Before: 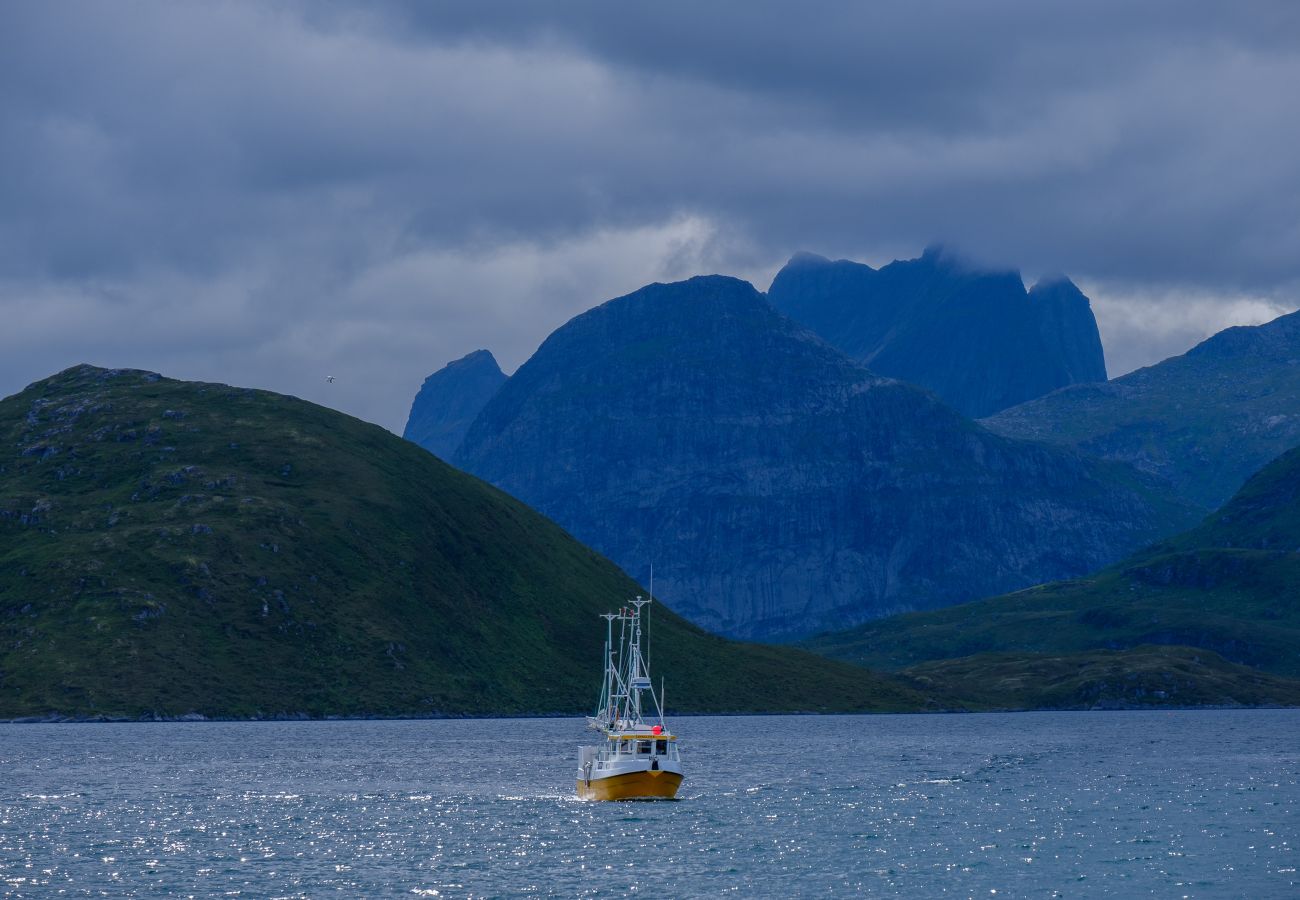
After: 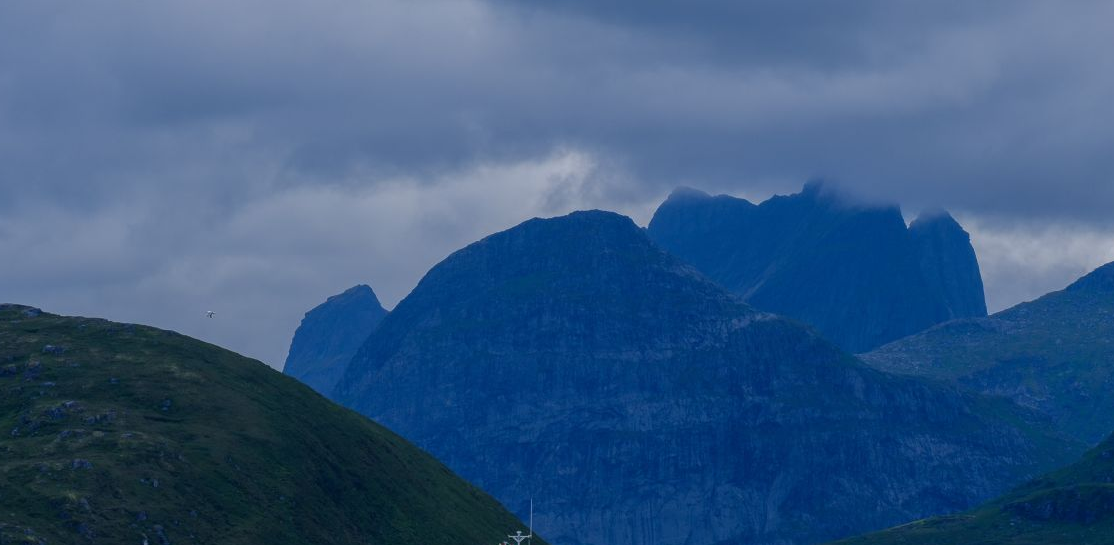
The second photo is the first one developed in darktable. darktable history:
crop and rotate: left 9.283%, top 7.234%, right 4.967%, bottom 32.144%
